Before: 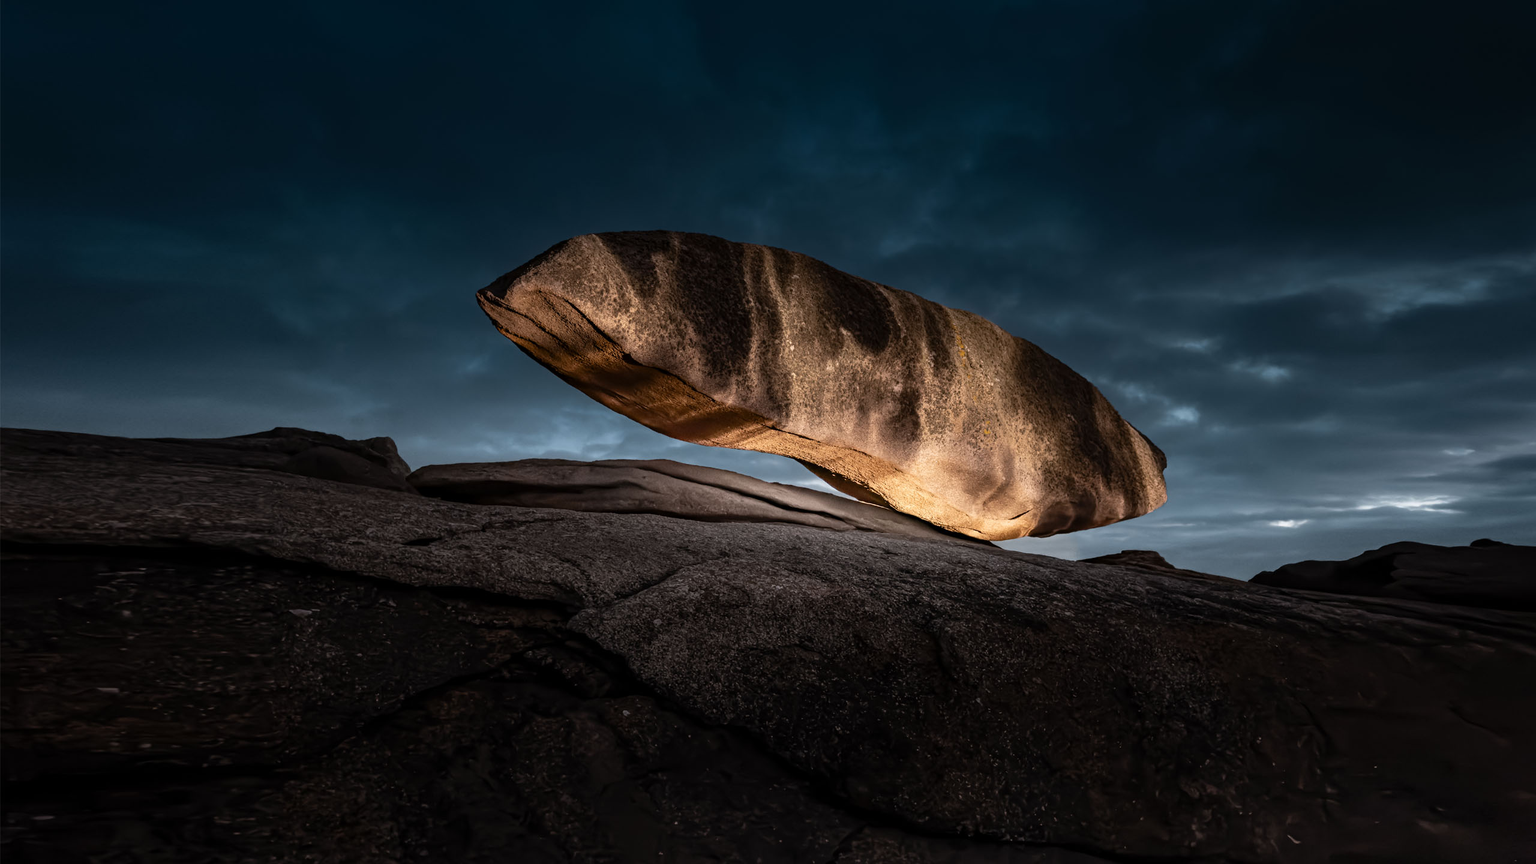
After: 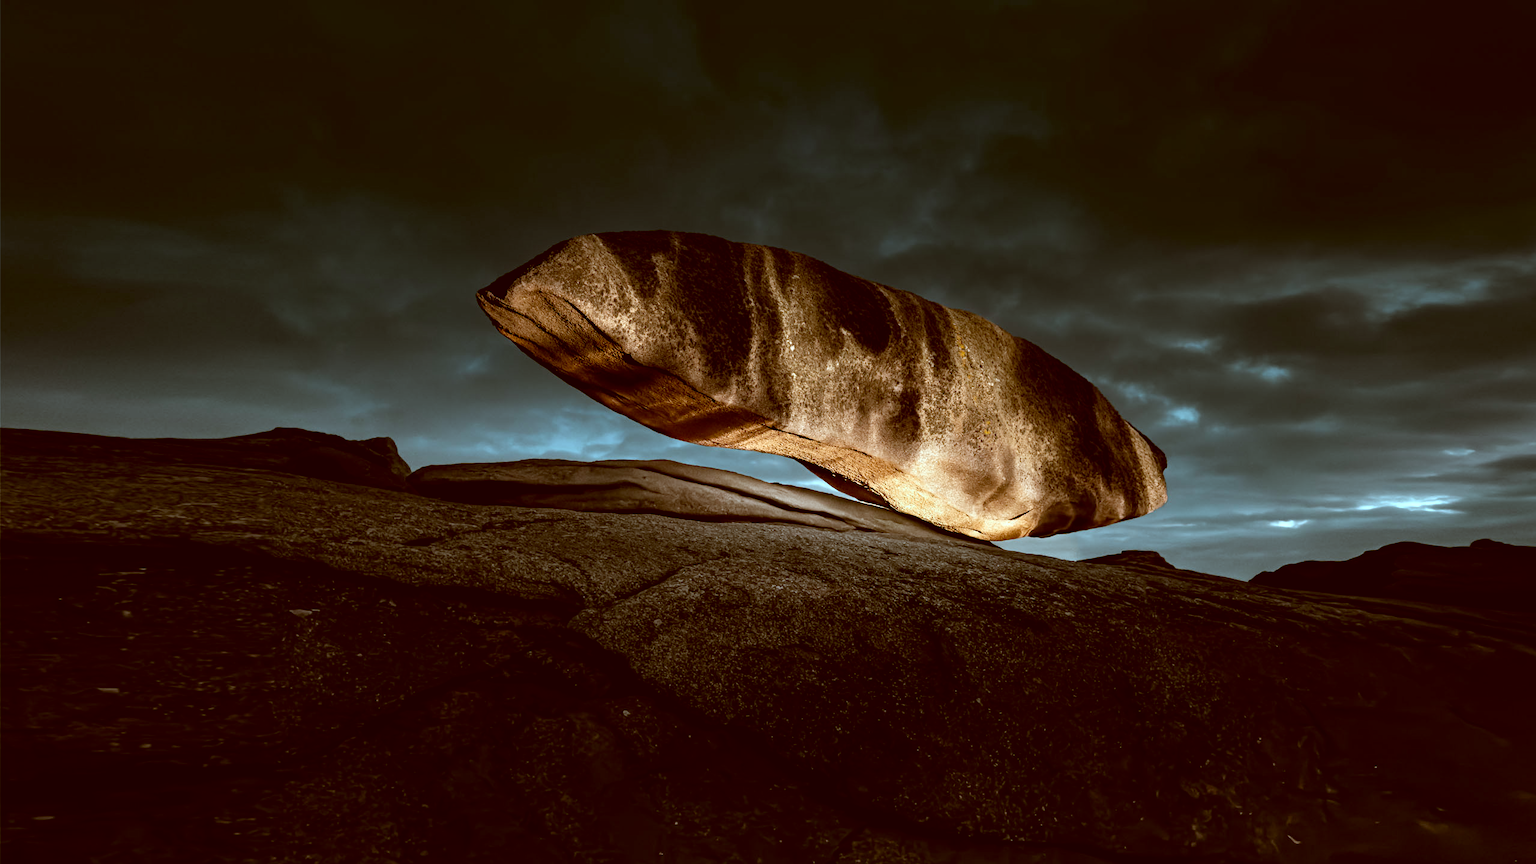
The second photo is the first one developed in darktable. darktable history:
color correction: highlights a* -14.62, highlights b* -16.22, shadows a* 10.12, shadows b* 29.4
color balance: output saturation 110%
contrast equalizer: y [[0.546, 0.552, 0.554, 0.554, 0.552, 0.546], [0.5 ×6], [0.5 ×6], [0 ×6], [0 ×6]]
